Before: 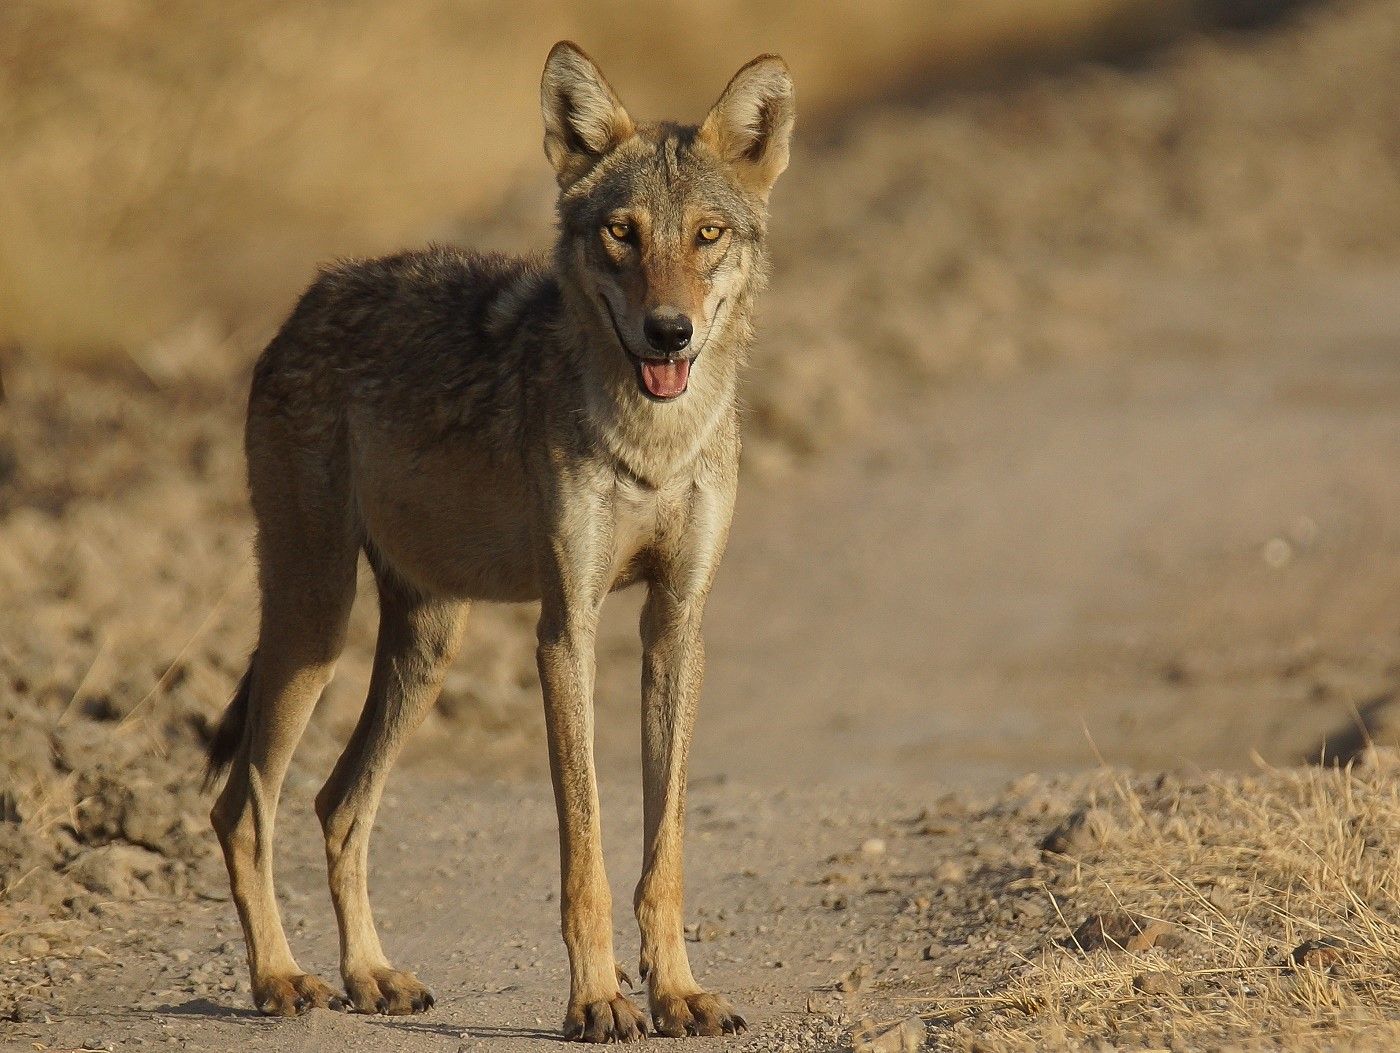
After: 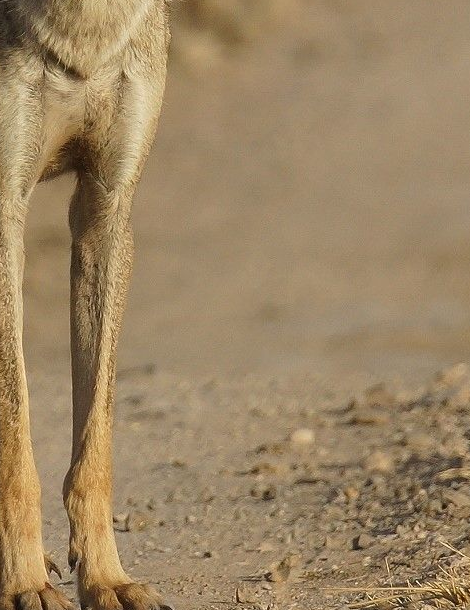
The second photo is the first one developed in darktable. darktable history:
crop: left 40.788%, top 39.016%, right 25.634%, bottom 2.961%
